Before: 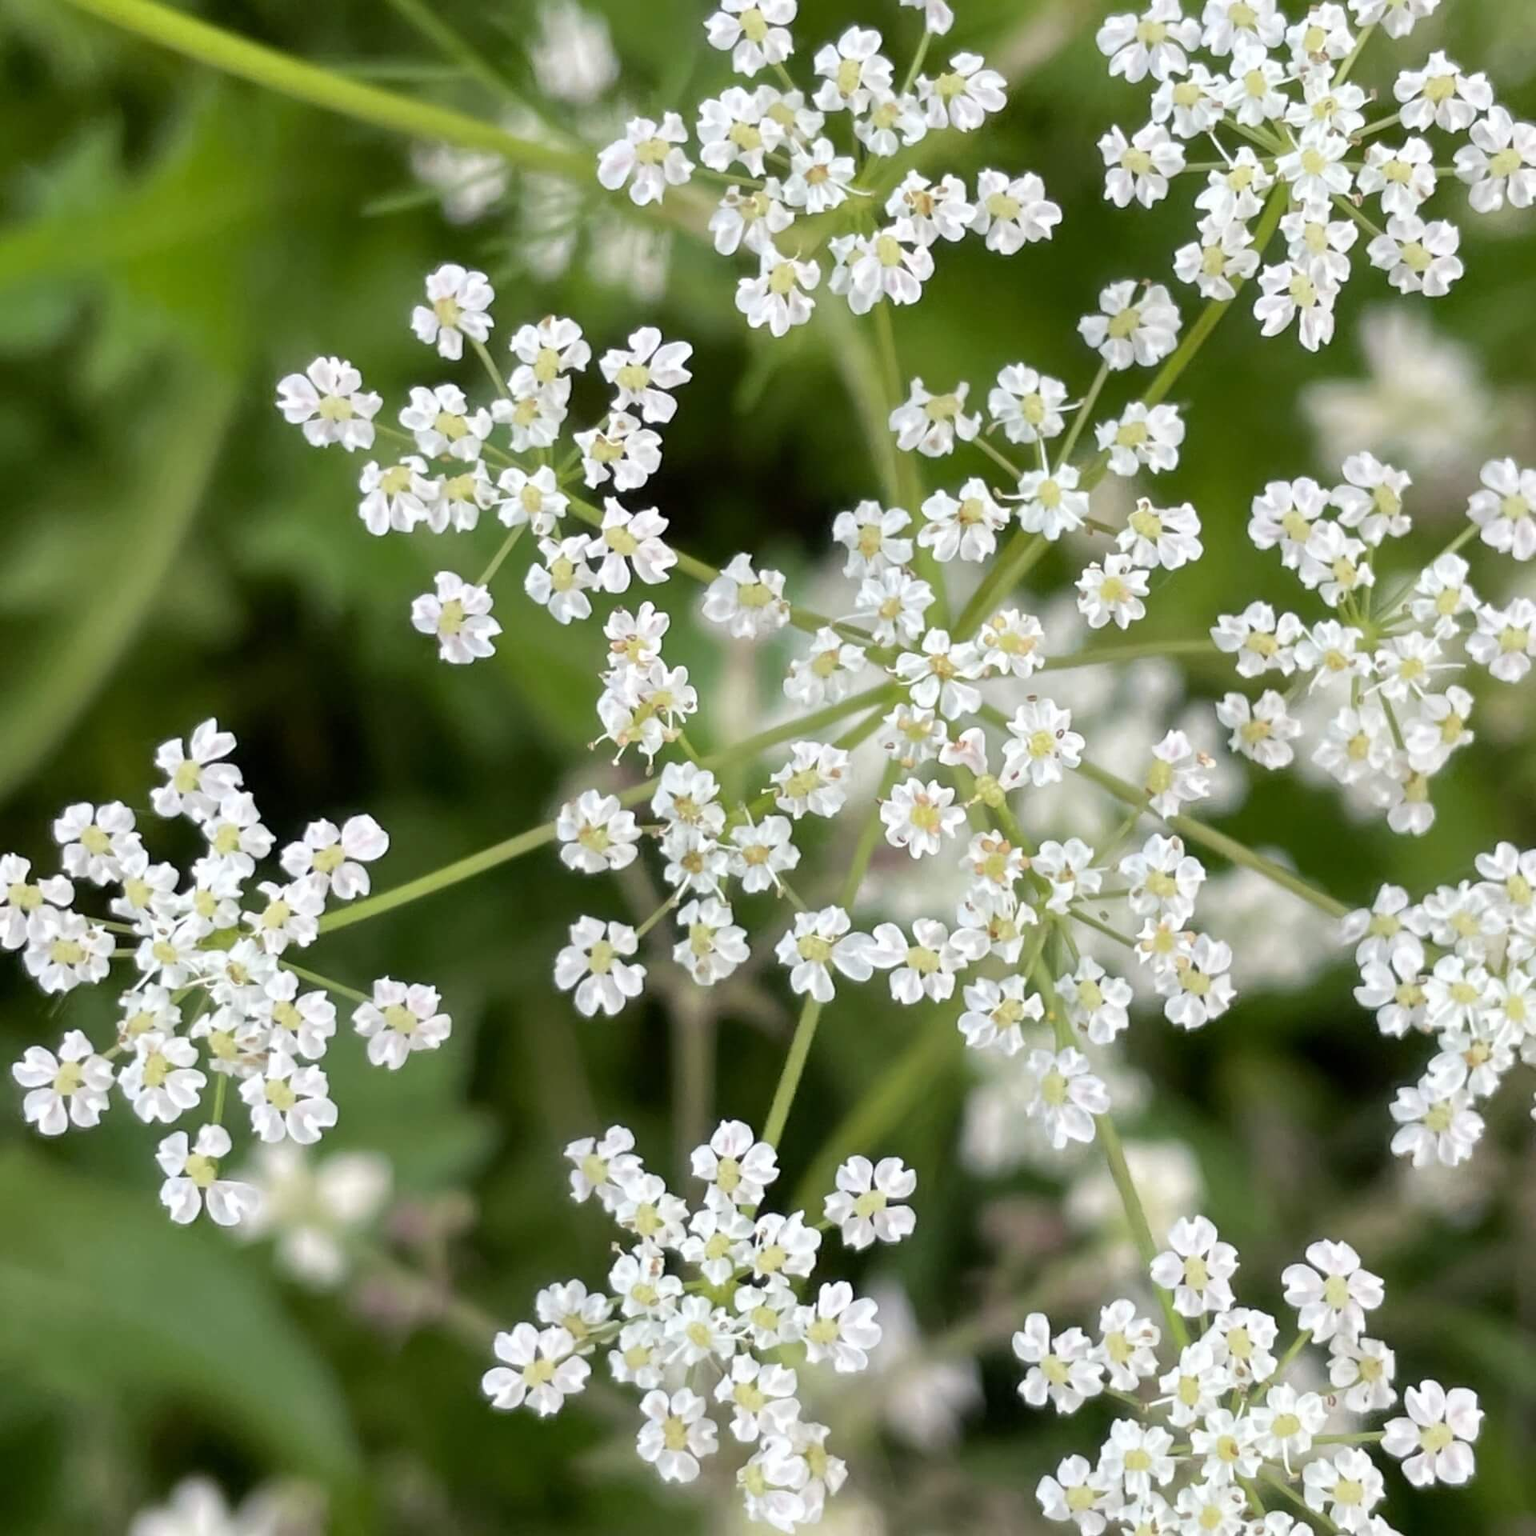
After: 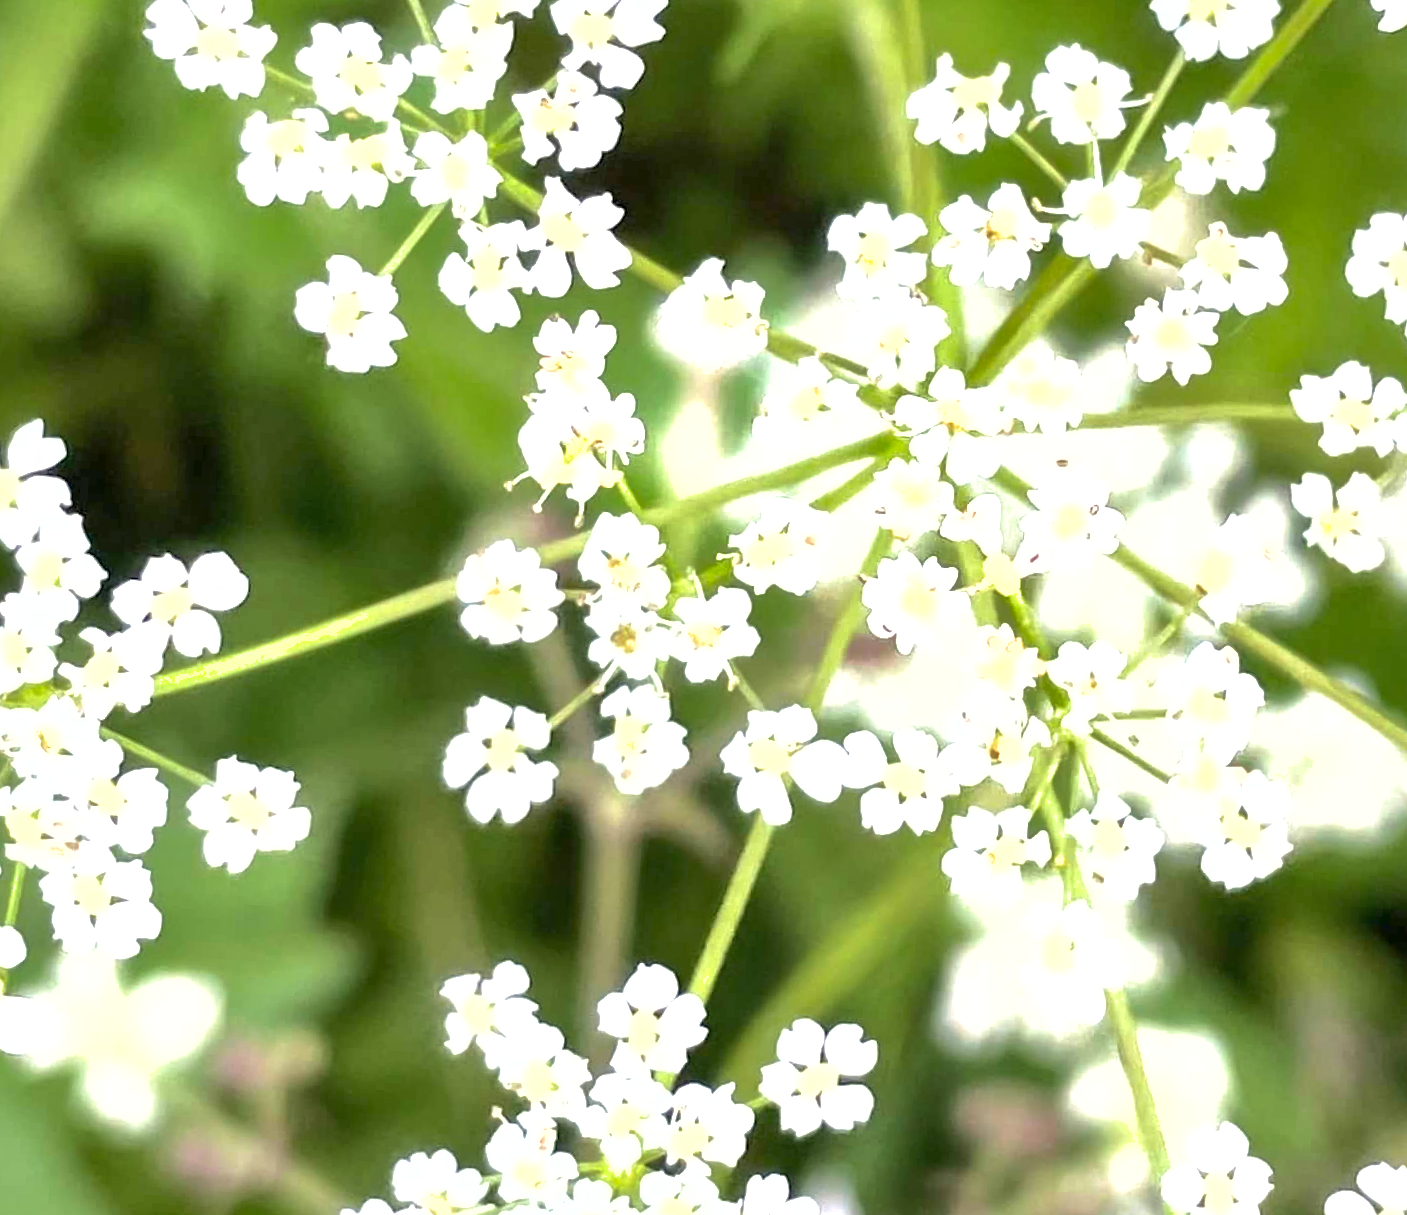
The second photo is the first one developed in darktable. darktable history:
local contrast: mode bilateral grid, contrast 21, coarseness 51, detail 120%, midtone range 0.2
velvia: strength 14.86%
exposure: black level correction 0, exposure 1.385 EV, compensate highlight preservation false
shadows and highlights: highlights color adjustment 41.2%
crop and rotate: angle -3.84°, left 9.719%, top 20.769%, right 12.206%, bottom 11.804%
